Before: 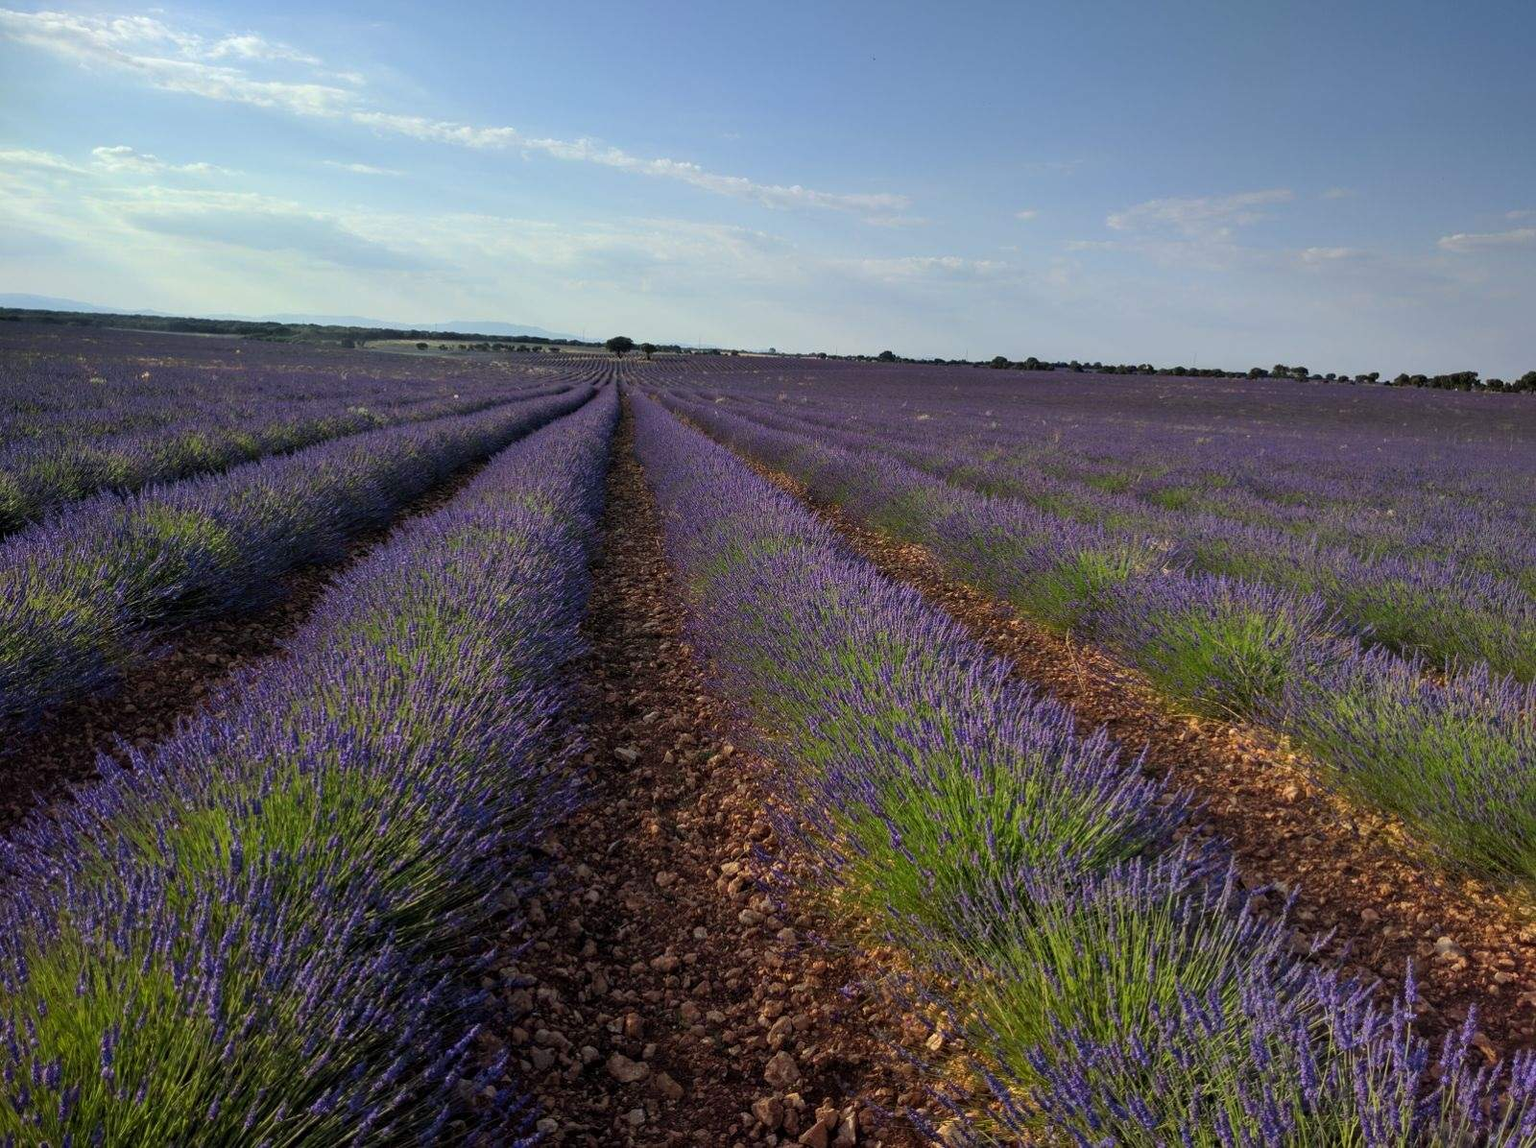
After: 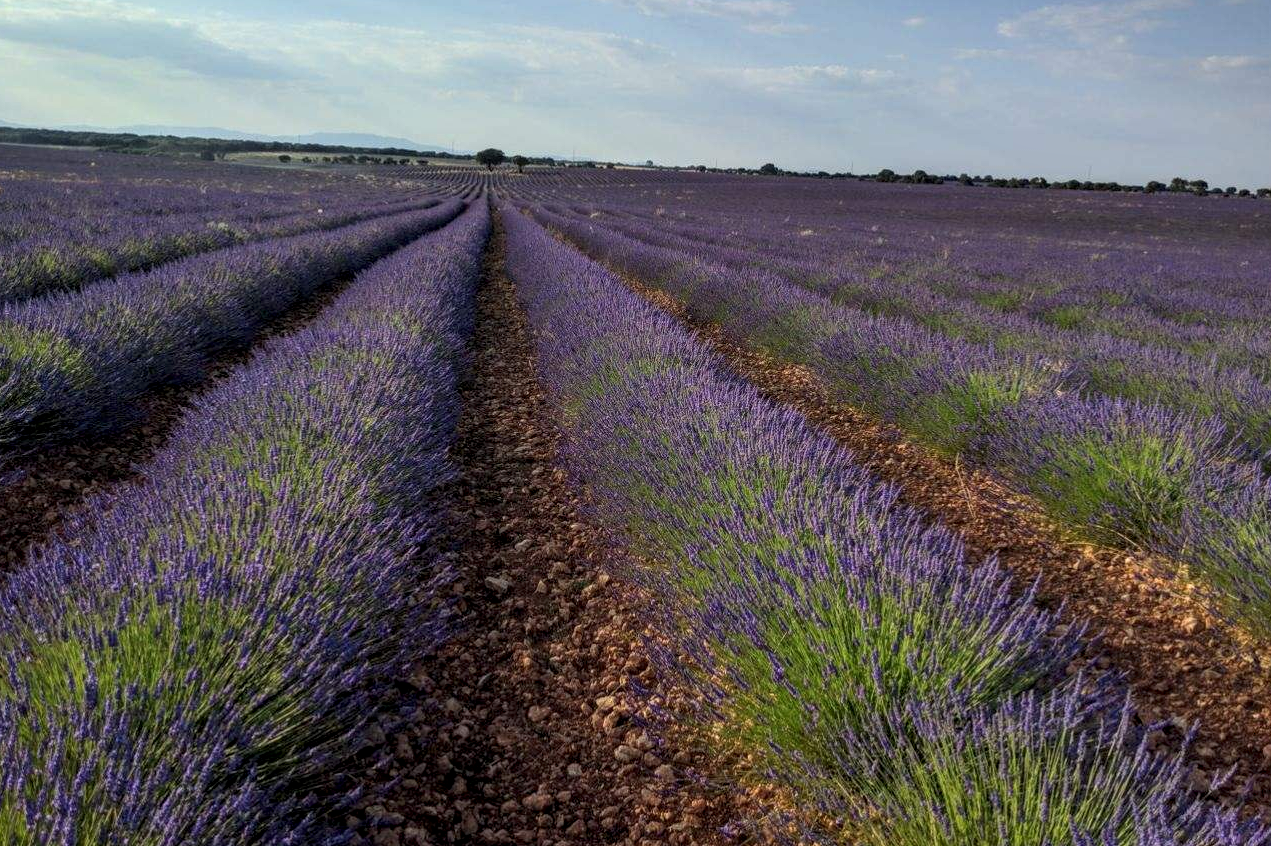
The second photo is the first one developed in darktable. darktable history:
local contrast: detail 130%
crop: left 9.712%, top 16.928%, right 10.845%, bottom 12.332%
